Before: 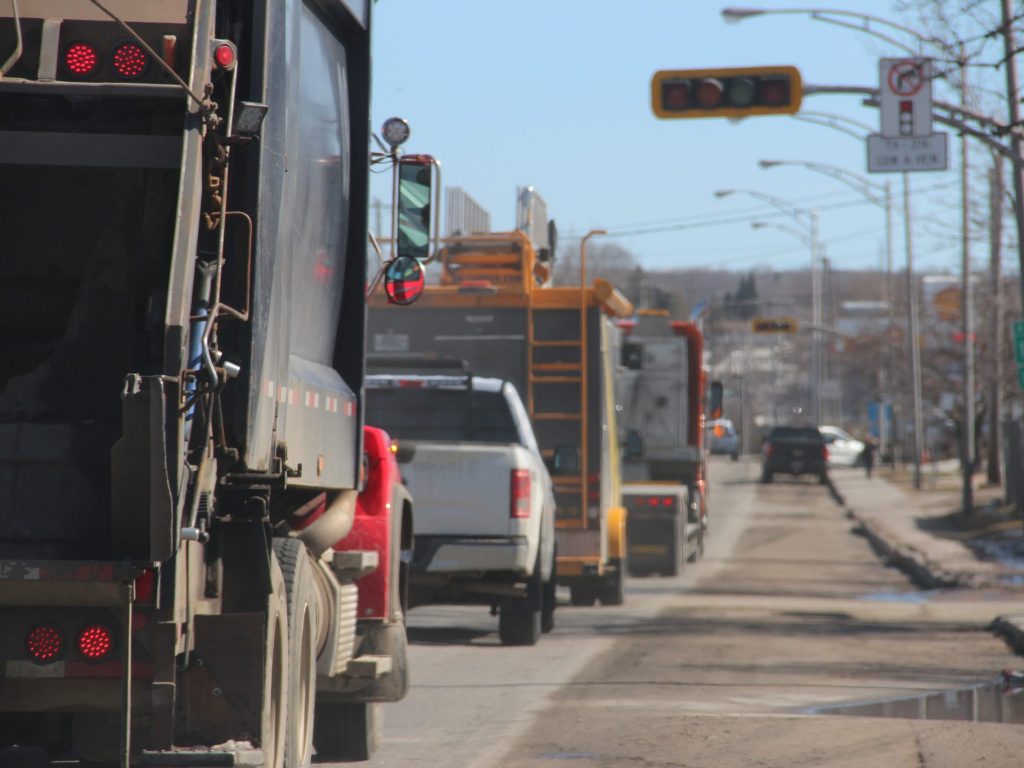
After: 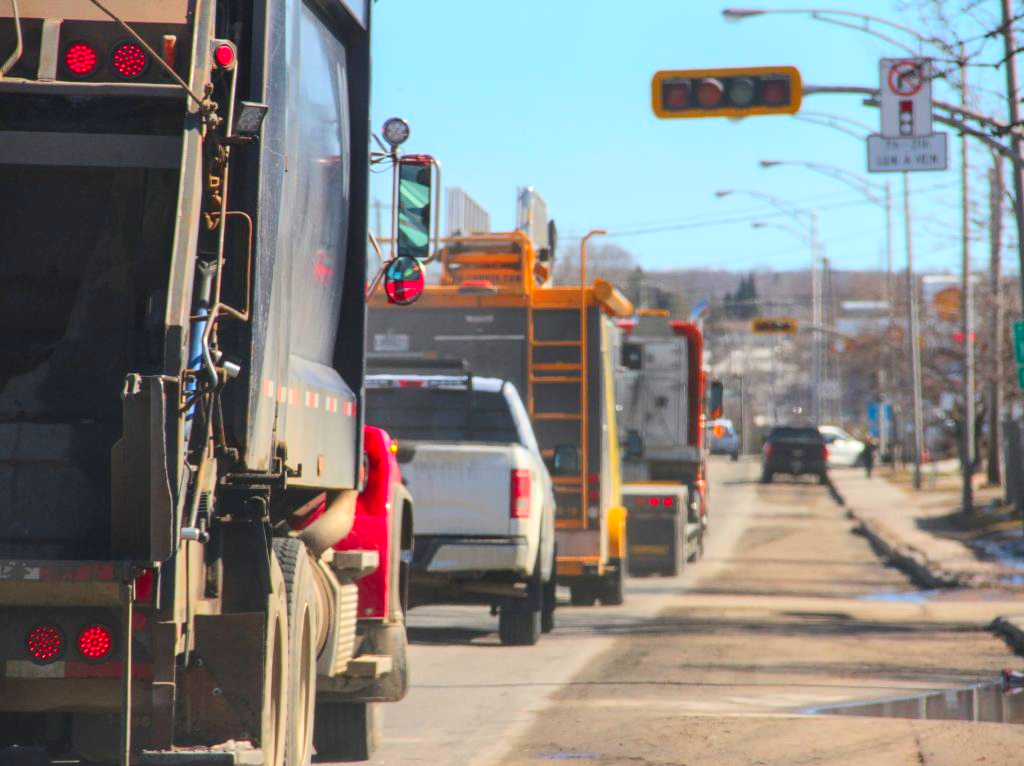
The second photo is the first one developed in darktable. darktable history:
crop: top 0.057%, bottom 0.15%
local contrast: on, module defaults
color correction: highlights b* 2.91
contrast brightness saturation: contrast 0.199, brightness 0.203, saturation 0.786
